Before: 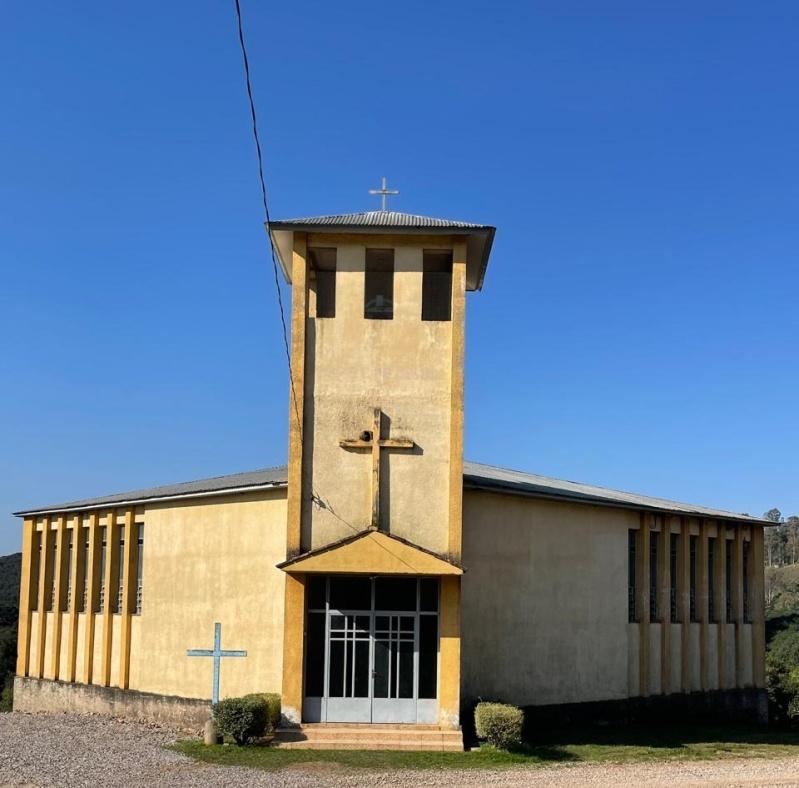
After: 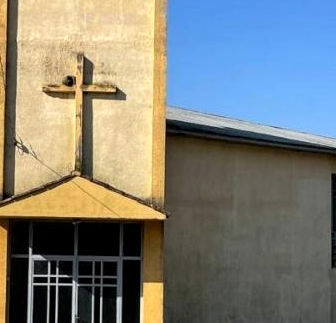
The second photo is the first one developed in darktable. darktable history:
local contrast: highlights 100%, shadows 100%, detail 120%, midtone range 0.2
crop: left 37.221%, top 45.169%, right 20.63%, bottom 13.777%
white balance: red 0.988, blue 1.017
exposure: exposure 0.2 EV, compensate highlight preservation false
